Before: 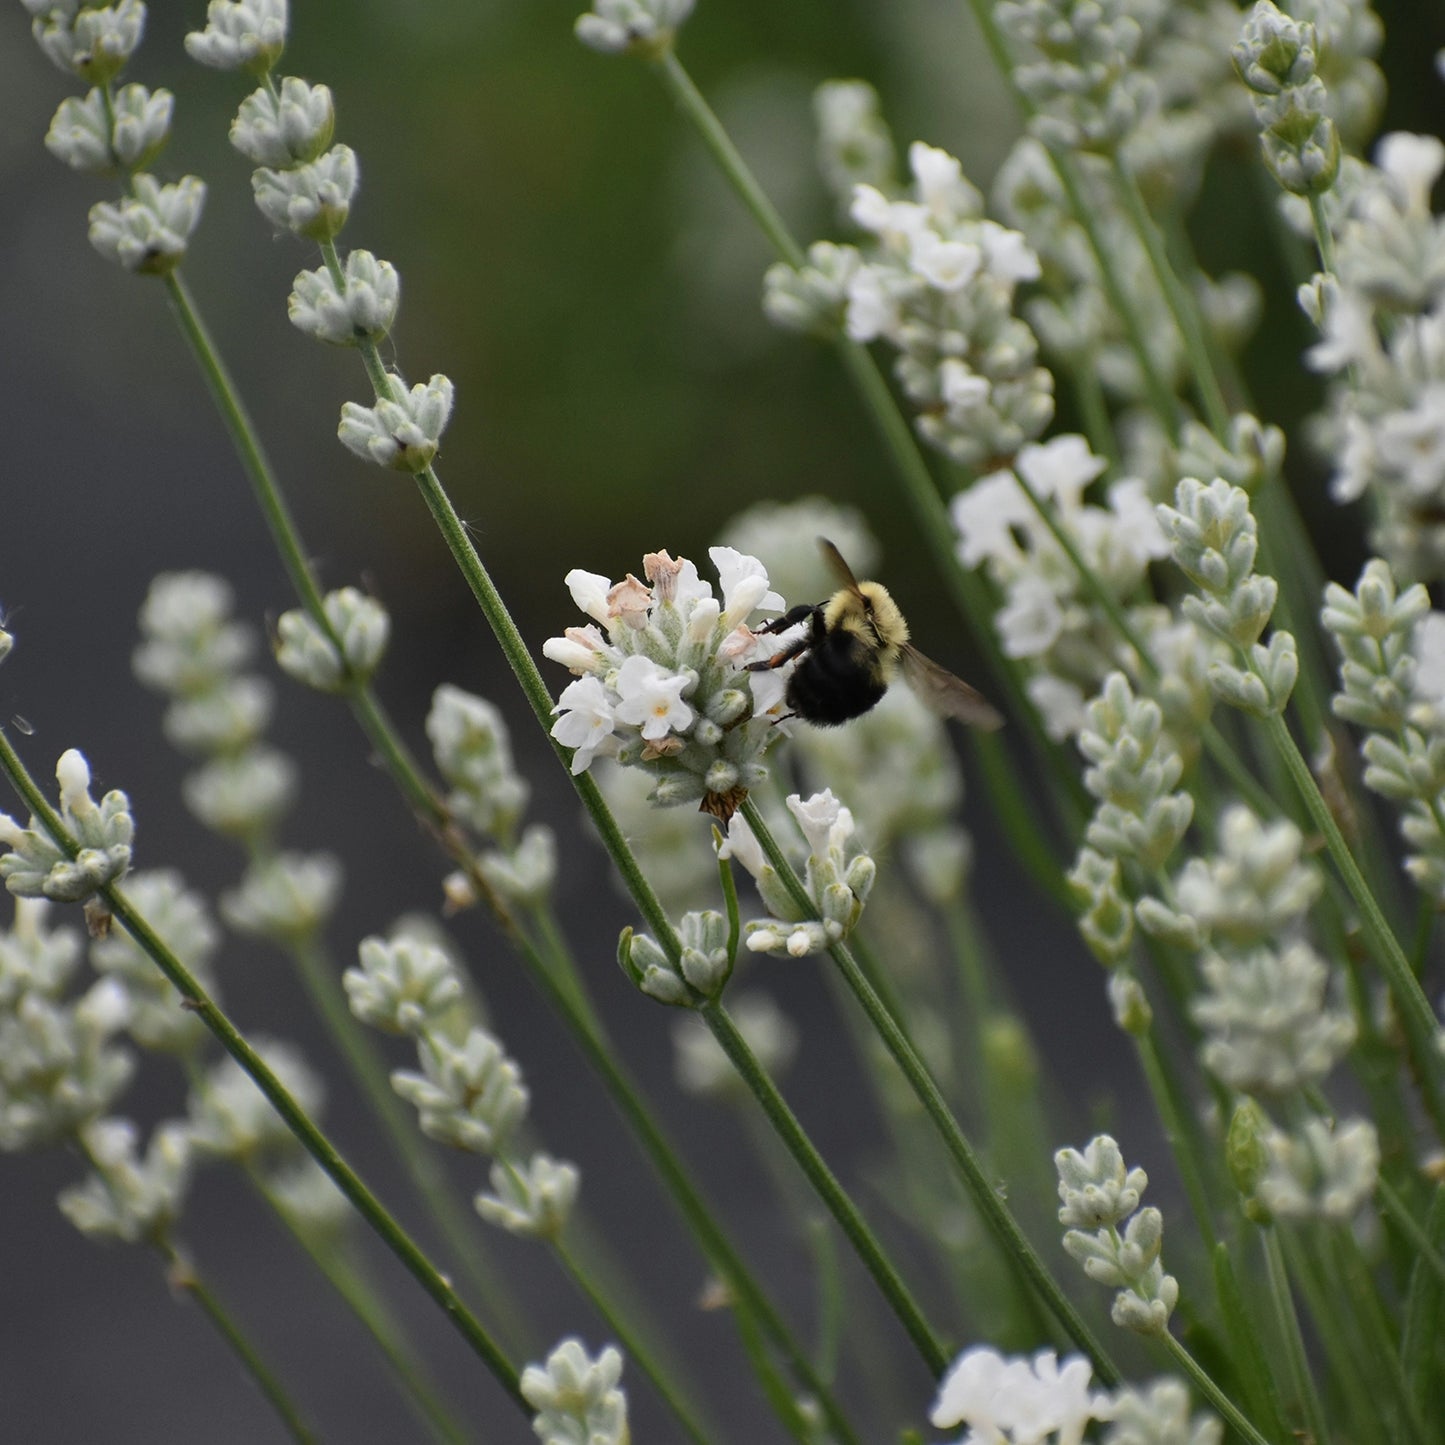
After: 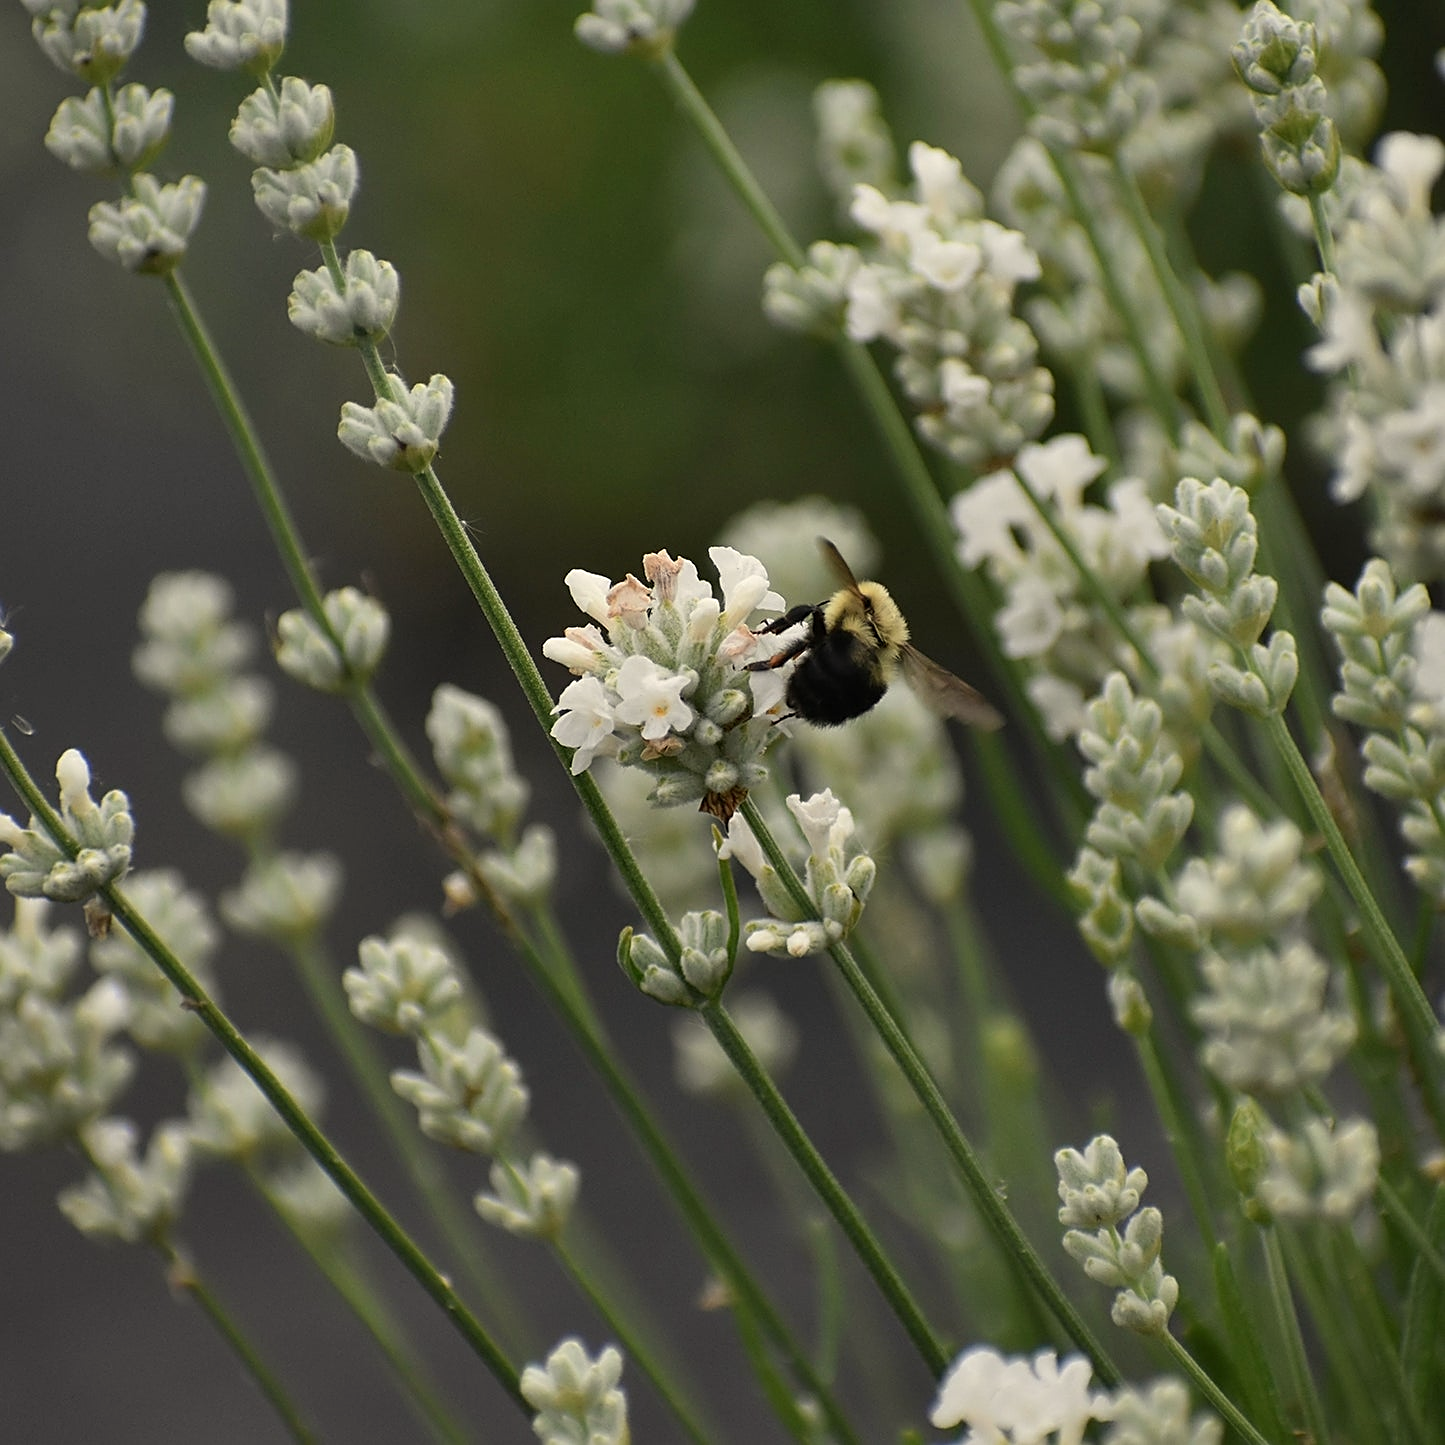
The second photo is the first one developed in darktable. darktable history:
sharpen: on, module defaults
white balance: red 1.029, blue 0.92
